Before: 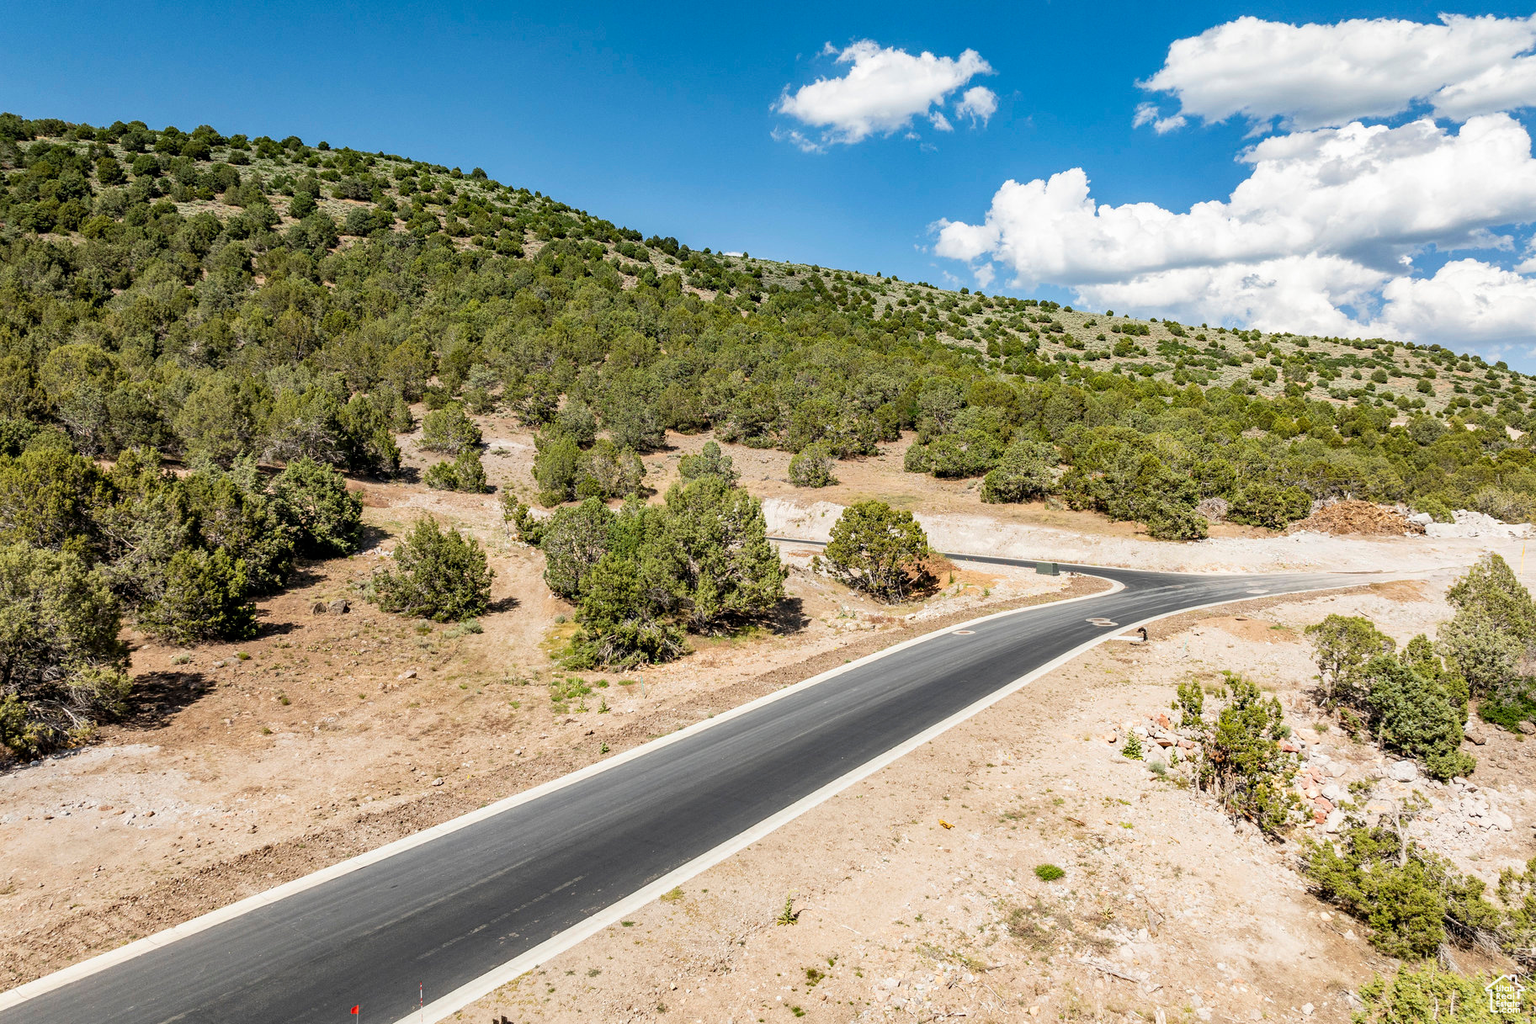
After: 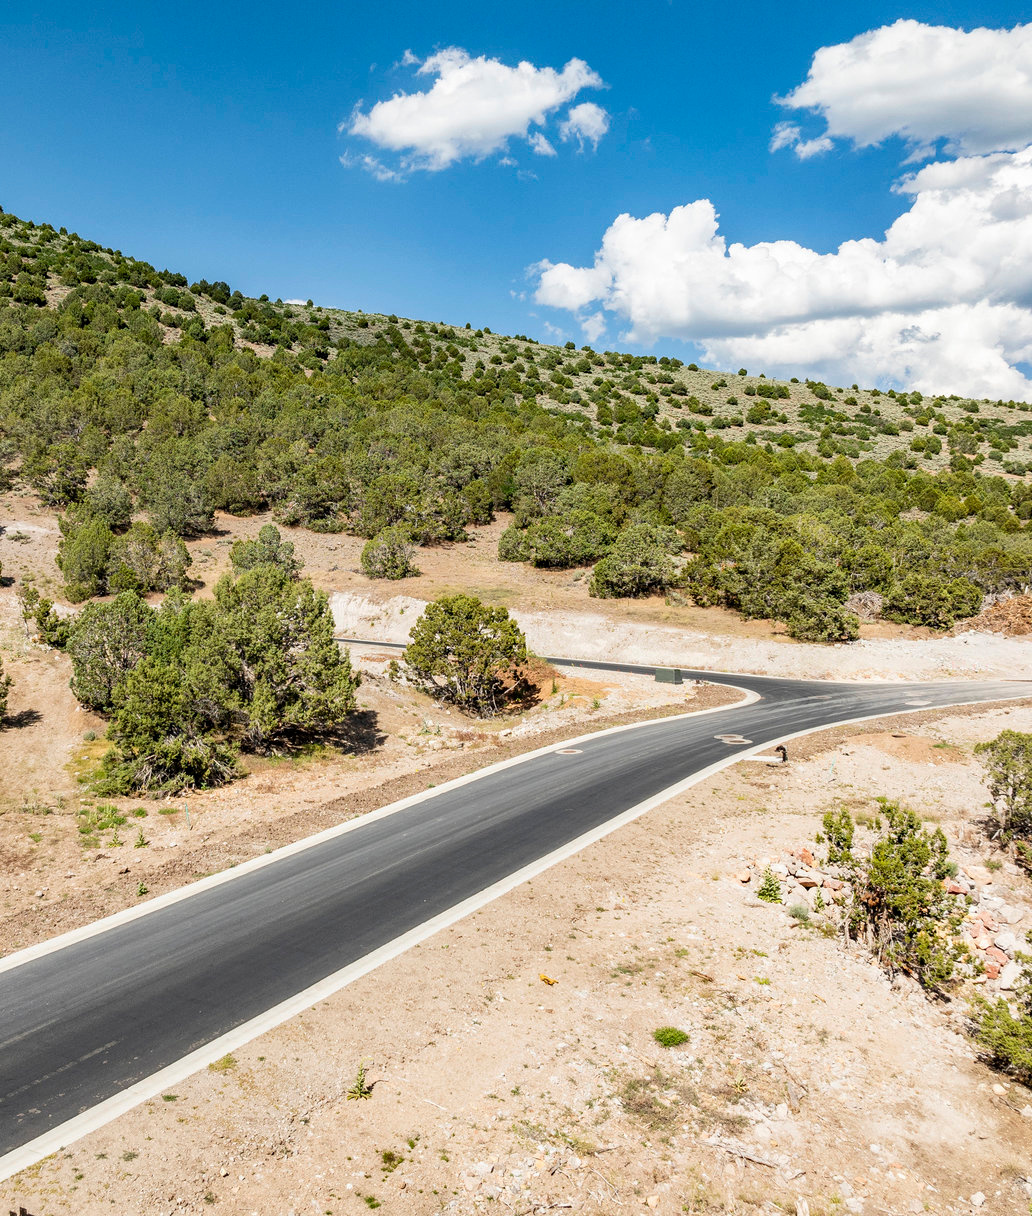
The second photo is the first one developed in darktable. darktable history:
crop: left 31.567%, top 0.016%, right 11.874%
